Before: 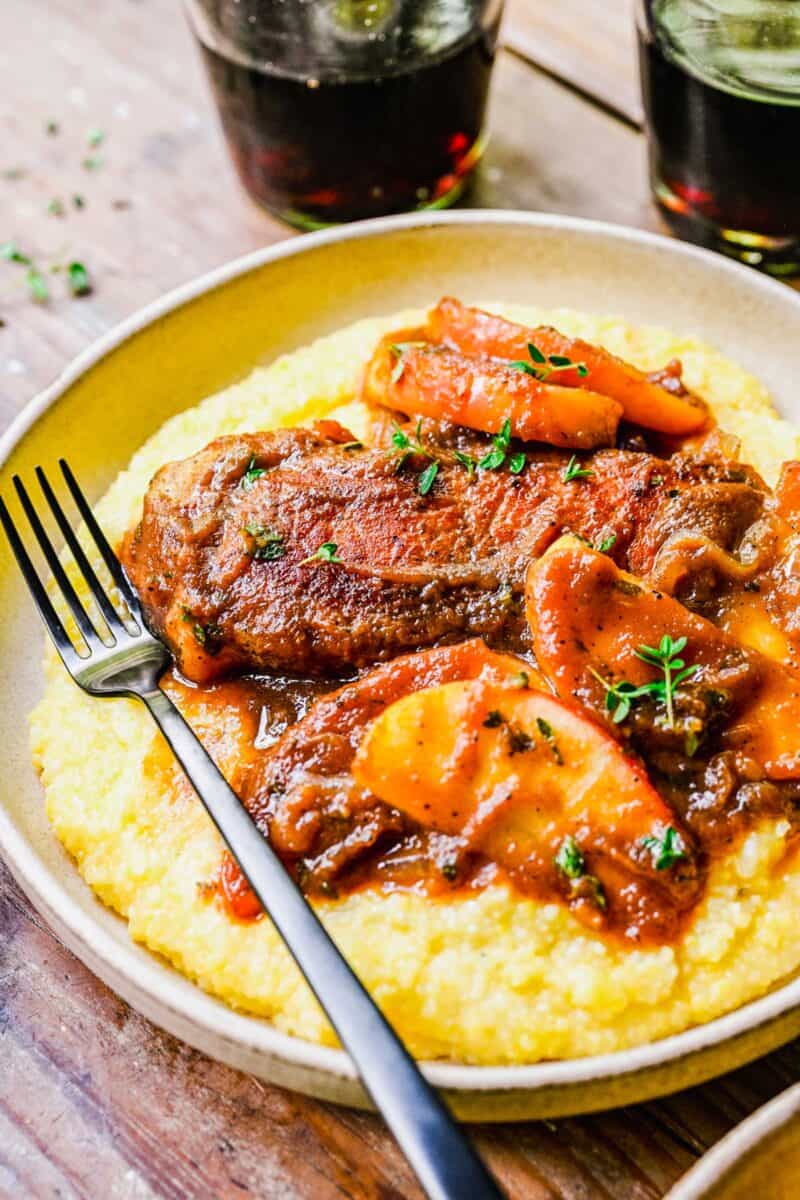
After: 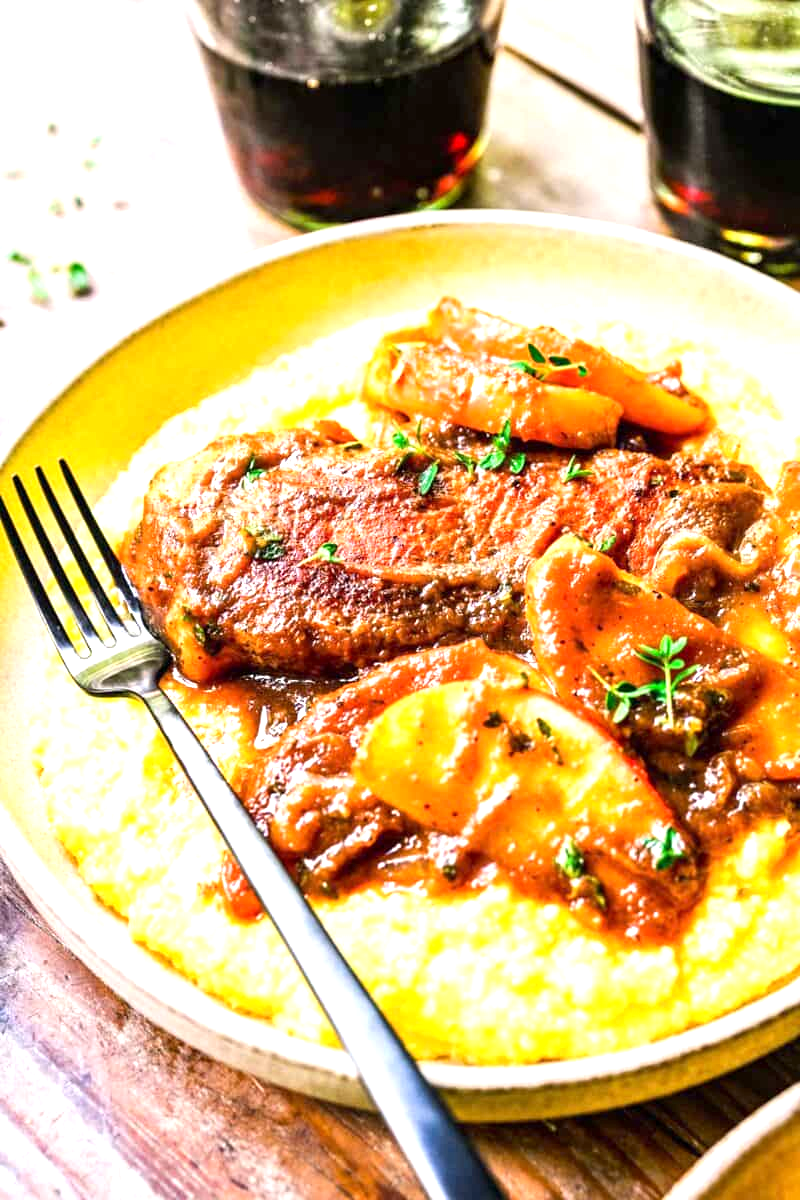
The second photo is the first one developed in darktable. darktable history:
exposure: black level correction 0.001, exposure 0.959 EV, compensate highlight preservation false
